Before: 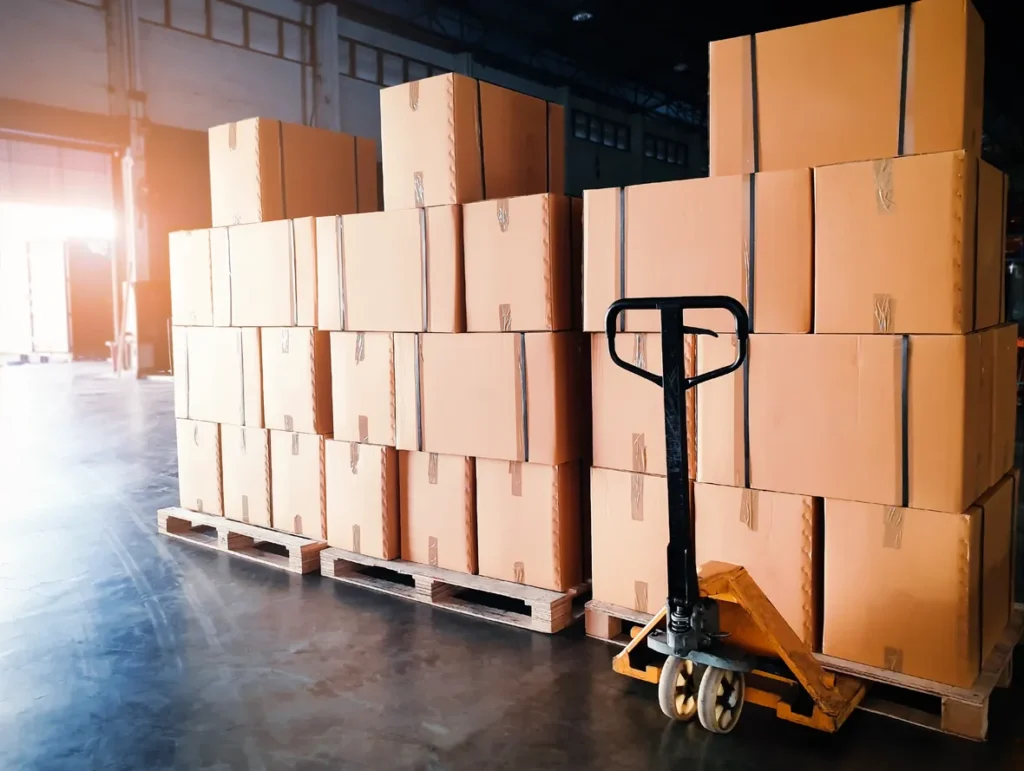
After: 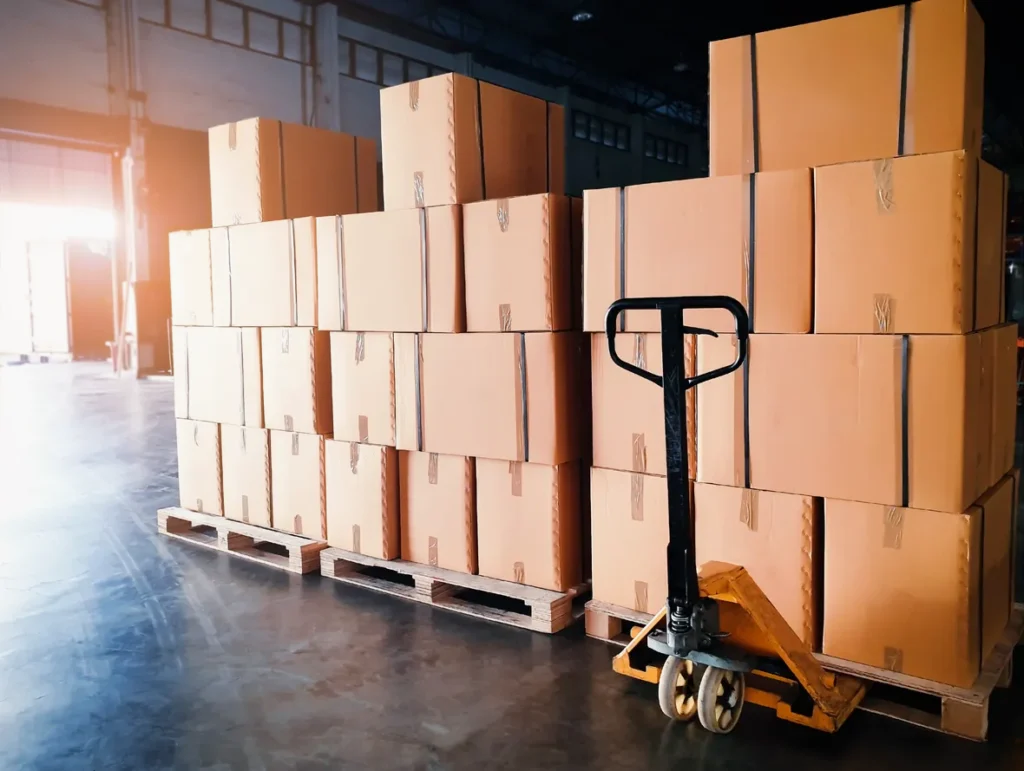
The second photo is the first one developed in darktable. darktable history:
tone equalizer: -7 EV 0.201 EV, -6 EV 0.15 EV, -5 EV 0.111 EV, -4 EV 0.049 EV, -2 EV -0.021 EV, -1 EV -0.044 EV, +0 EV -0.062 EV
